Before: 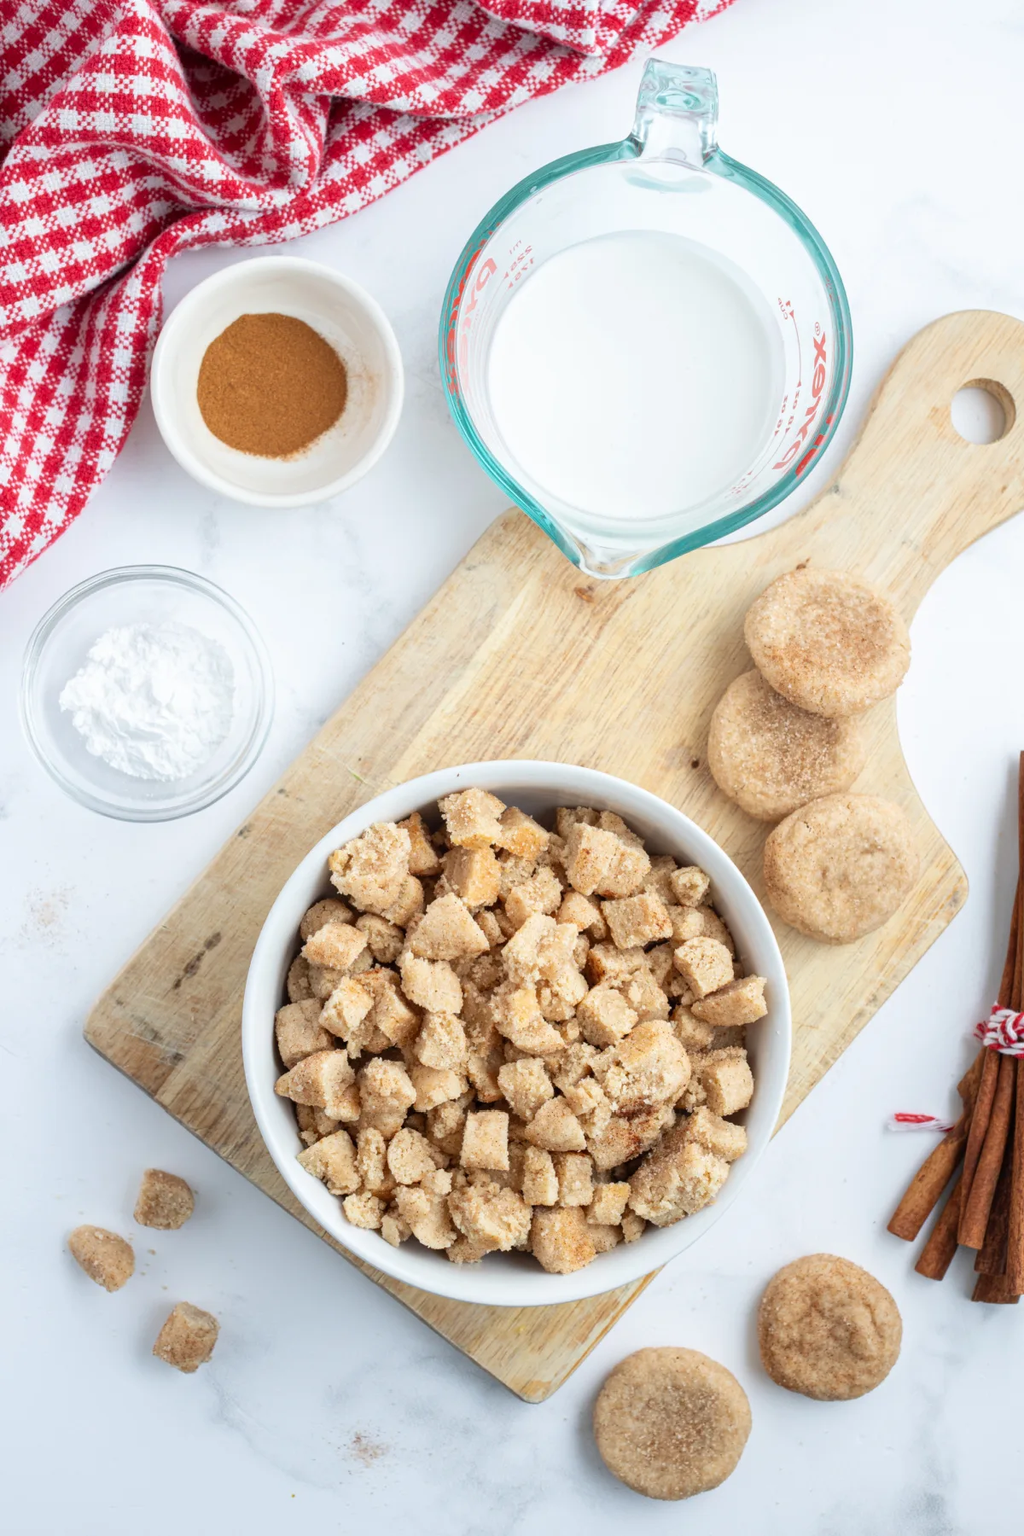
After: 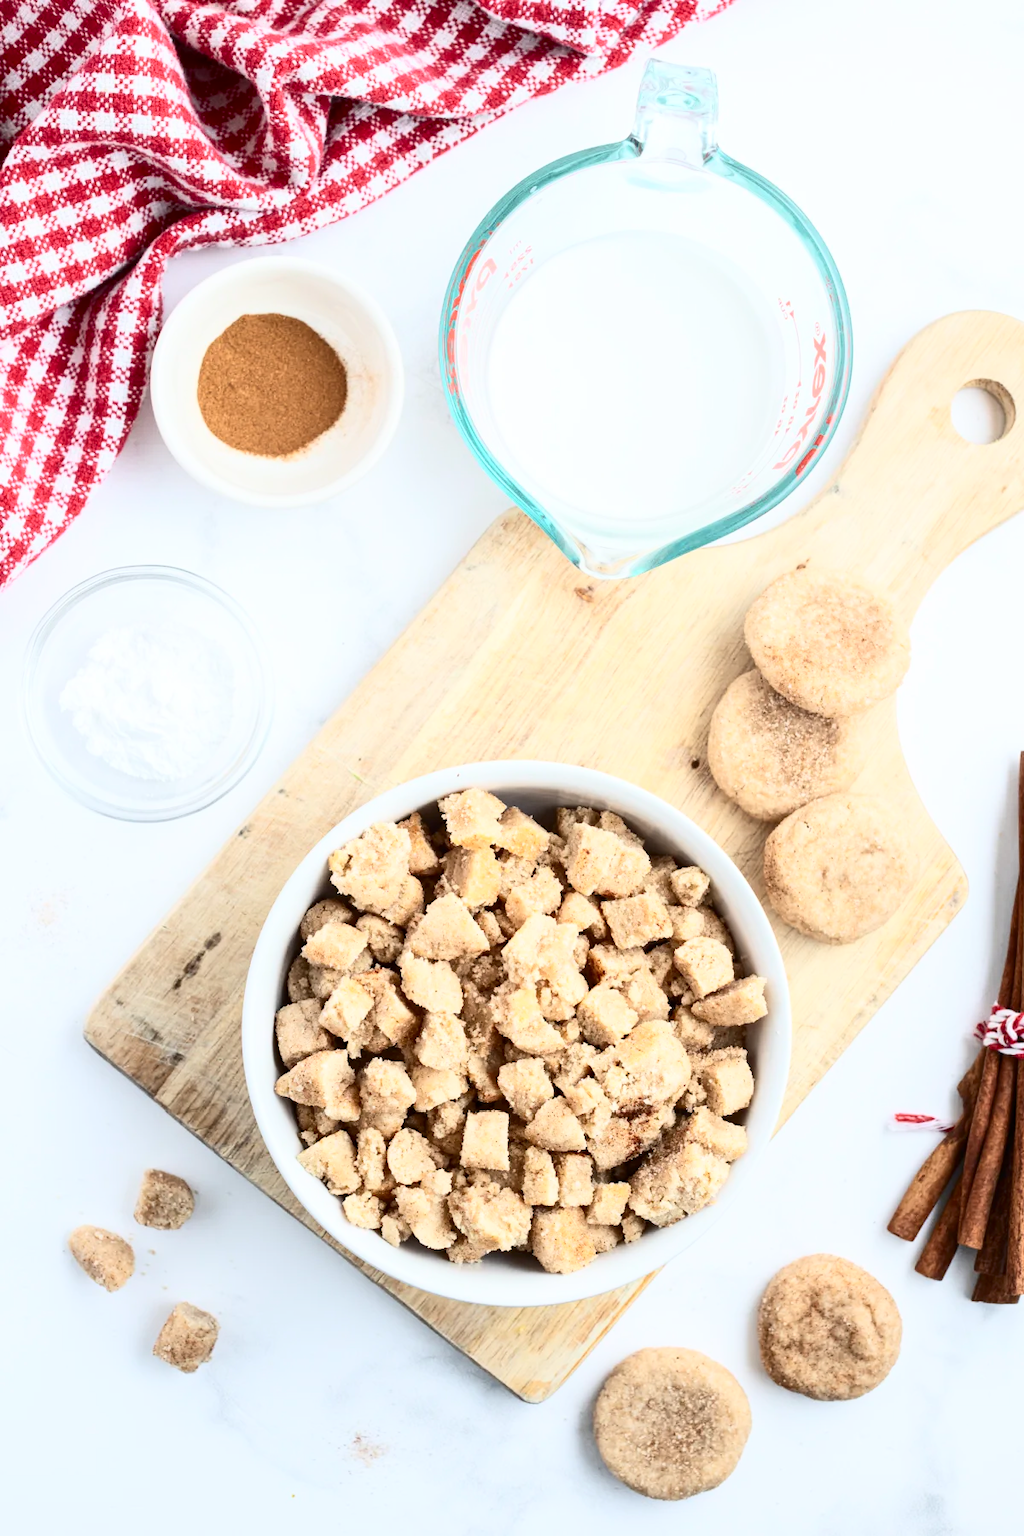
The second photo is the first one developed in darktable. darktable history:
contrast brightness saturation: contrast 0.384, brightness 0.114
